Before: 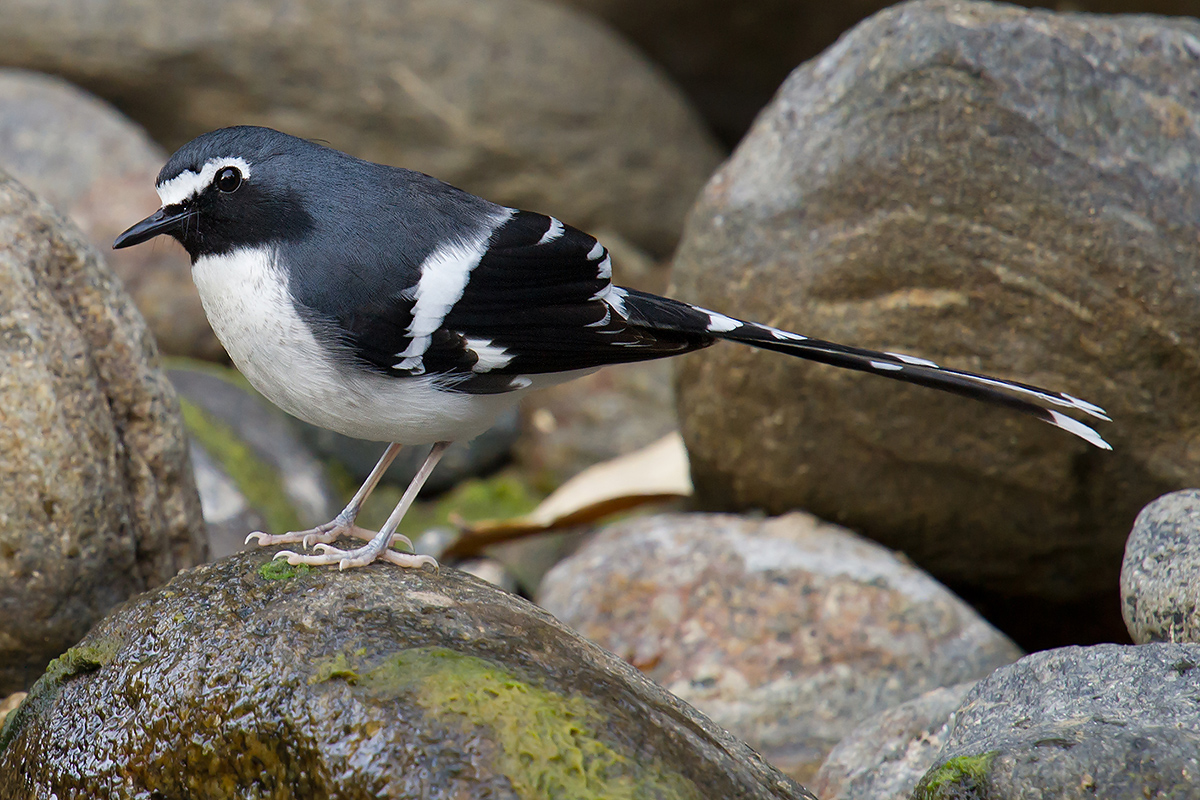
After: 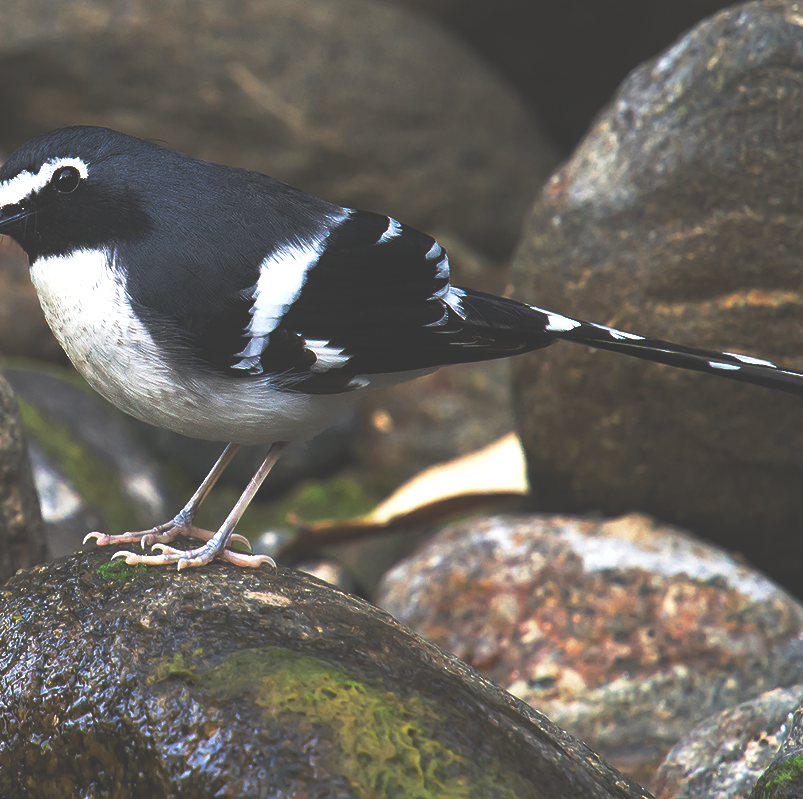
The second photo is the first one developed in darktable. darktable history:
crop and rotate: left 13.504%, right 19.576%
local contrast: highlights 106%, shadows 100%, detail 119%, midtone range 0.2
exposure: black level correction -0.071, exposure 0.502 EV, compensate highlight preservation false
base curve: curves: ch0 [(0, 0) (0.564, 0.291) (0.802, 0.731) (1, 1)], preserve colors none
